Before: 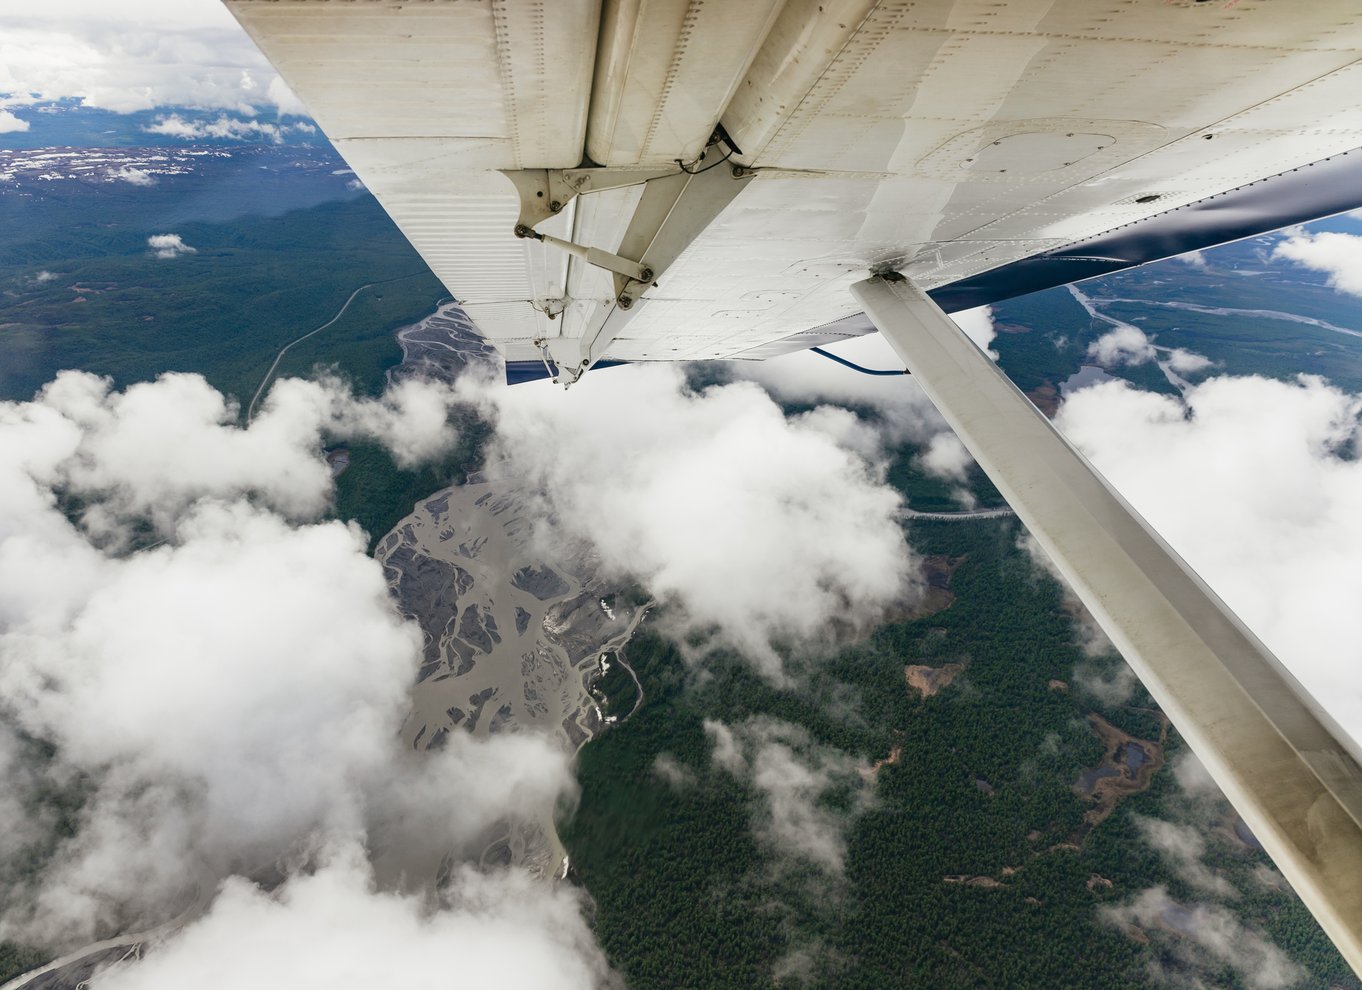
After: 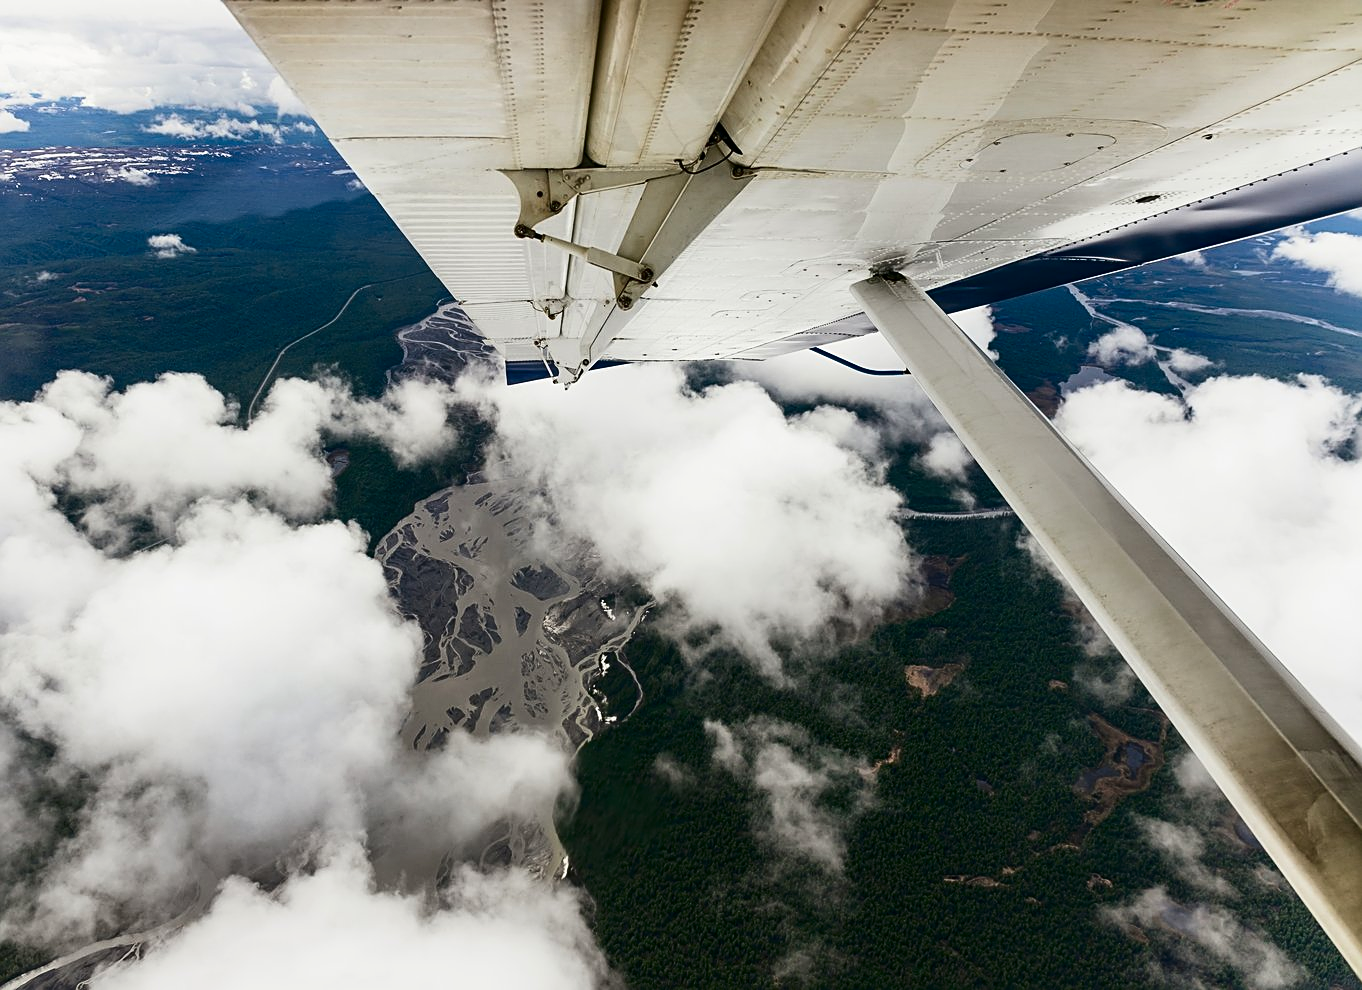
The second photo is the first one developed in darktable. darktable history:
sharpen: on, module defaults
contrast brightness saturation: contrast 0.196, brightness -0.1, saturation 0.102
